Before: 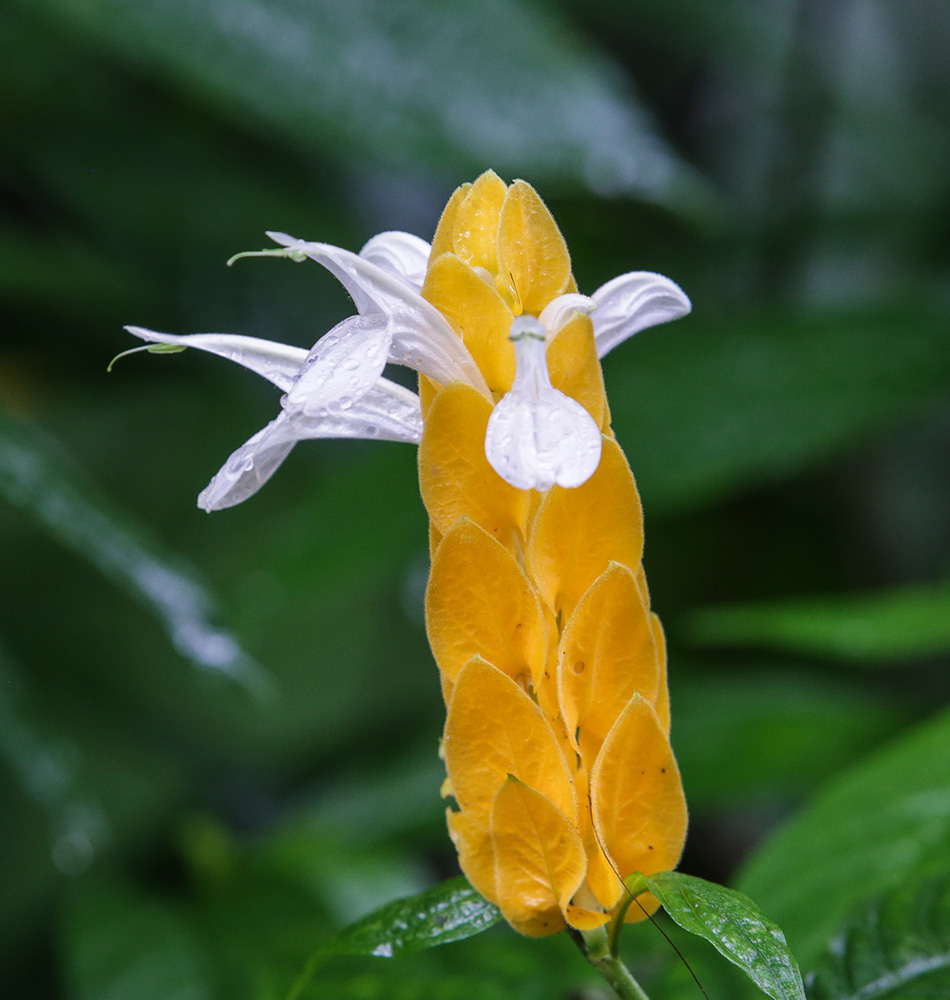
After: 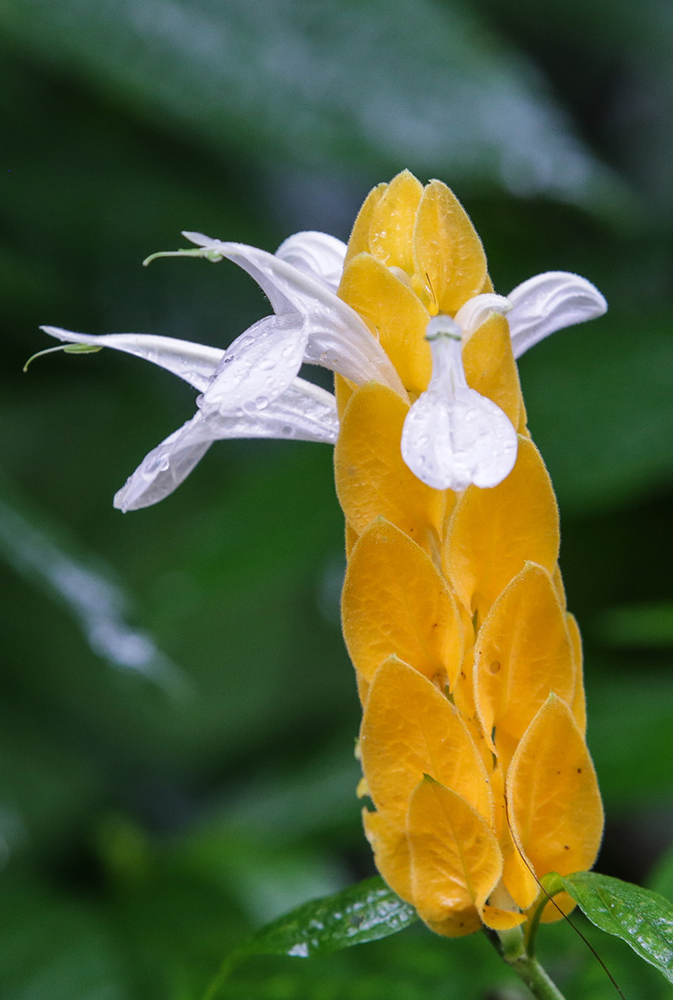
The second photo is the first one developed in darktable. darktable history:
crop and rotate: left 8.992%, right 20.128%
